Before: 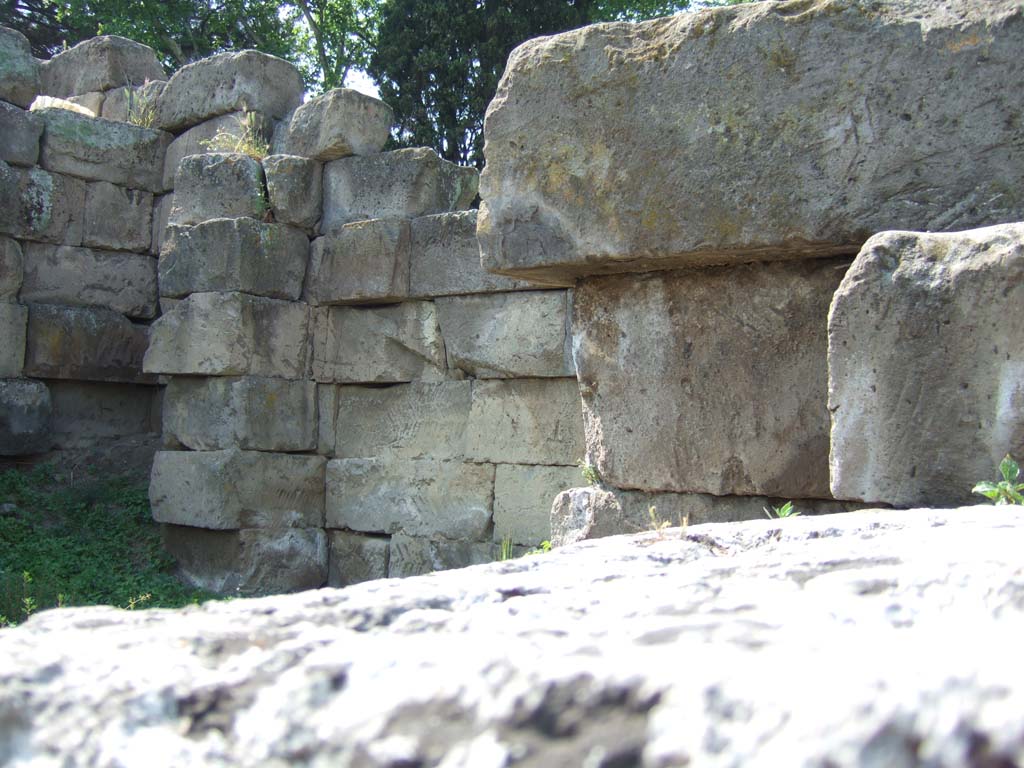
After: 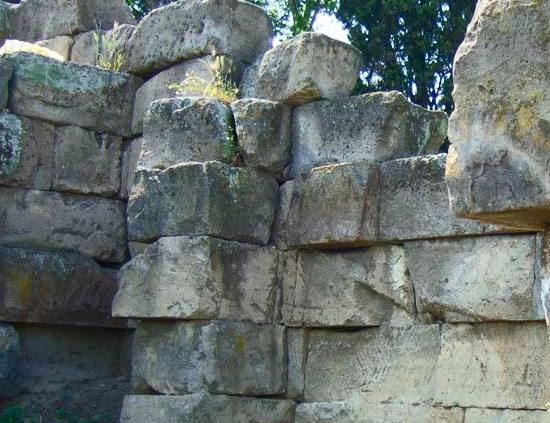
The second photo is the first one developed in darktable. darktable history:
crop and rotate: left 3.048%, top 7.39%, right 43.198%, bottom 37.488%
exposure: exposure -0.048 EV, compensate highlight preservation false
contrast brightness saturation: contrast 0.37, brightness 0.099
color balance rgb: shadows lift › chroma 1.045%, shadows lift › hue 240.49°, linear chroma grading › global chroma 9.094%, perceptual saturation grading › global saturation 20%, perceptual saturation grading › highlights -25.226%, perceptual saturation grading › shadows 23.955%, global vibrance 20%
shadows and highlights: on, module defaults
